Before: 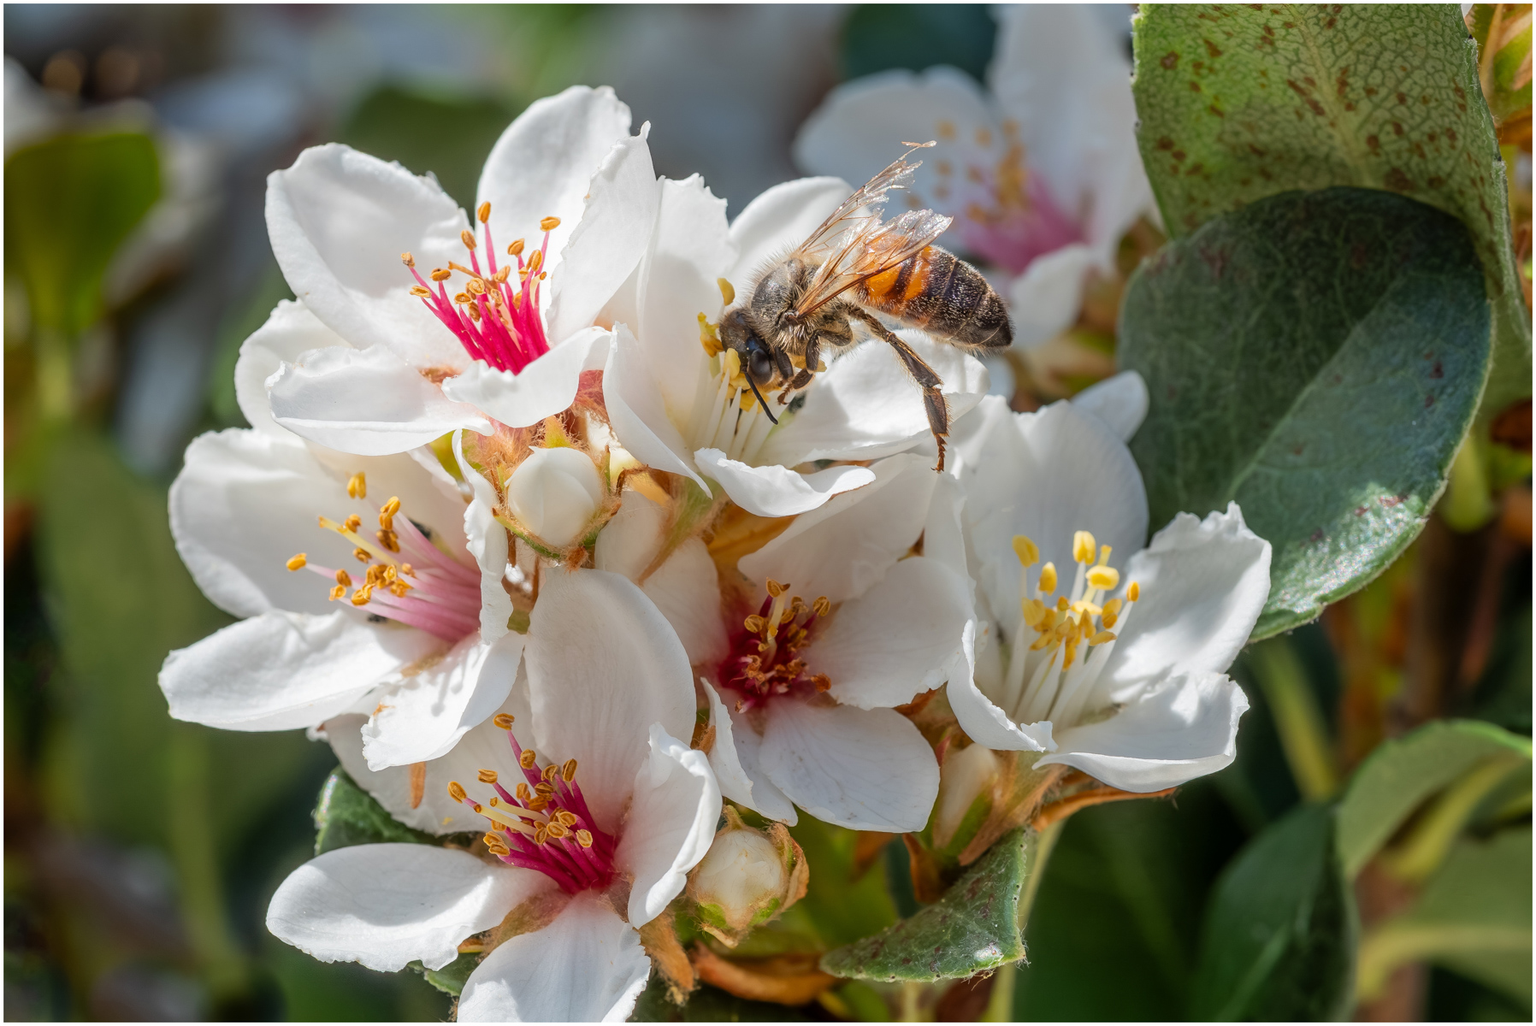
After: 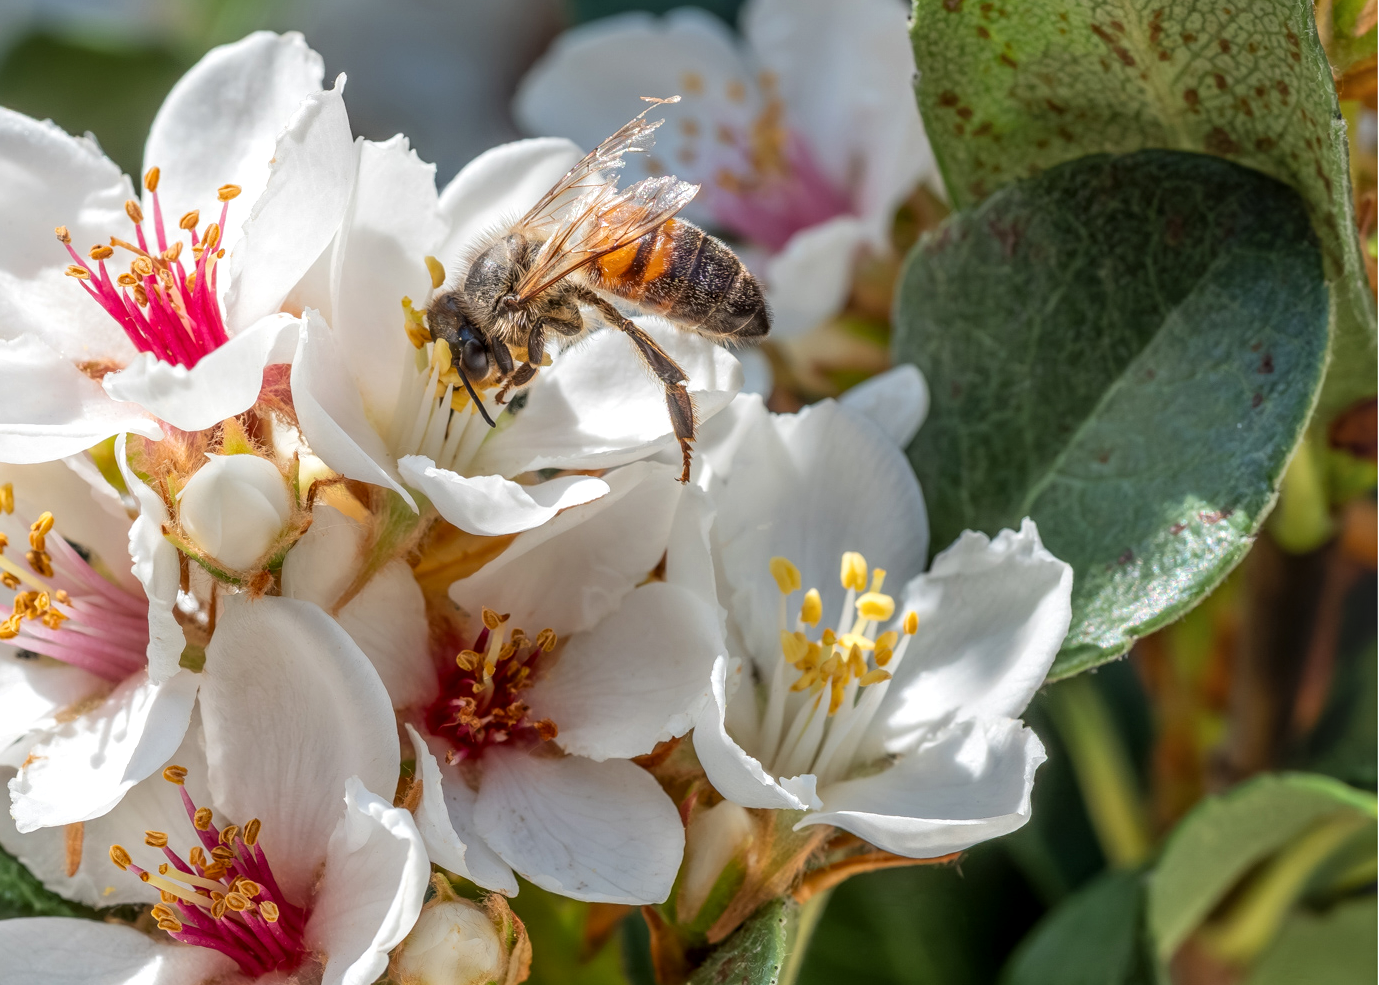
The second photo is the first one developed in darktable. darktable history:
exposure: exposure 0.127 EV, compensate highlight preservation false
crop: left 23.095%, top 5.827%, bottom 11.854%
local contrast: on, module defaults
